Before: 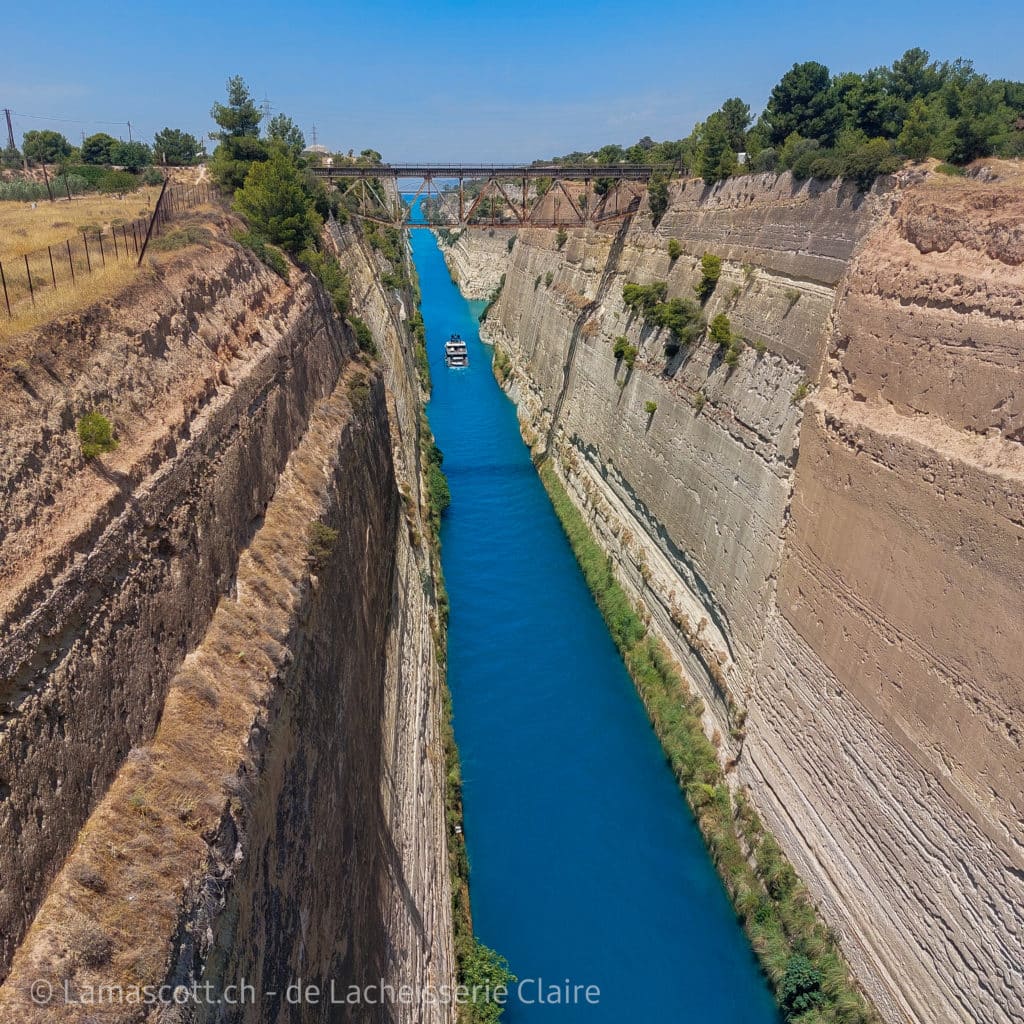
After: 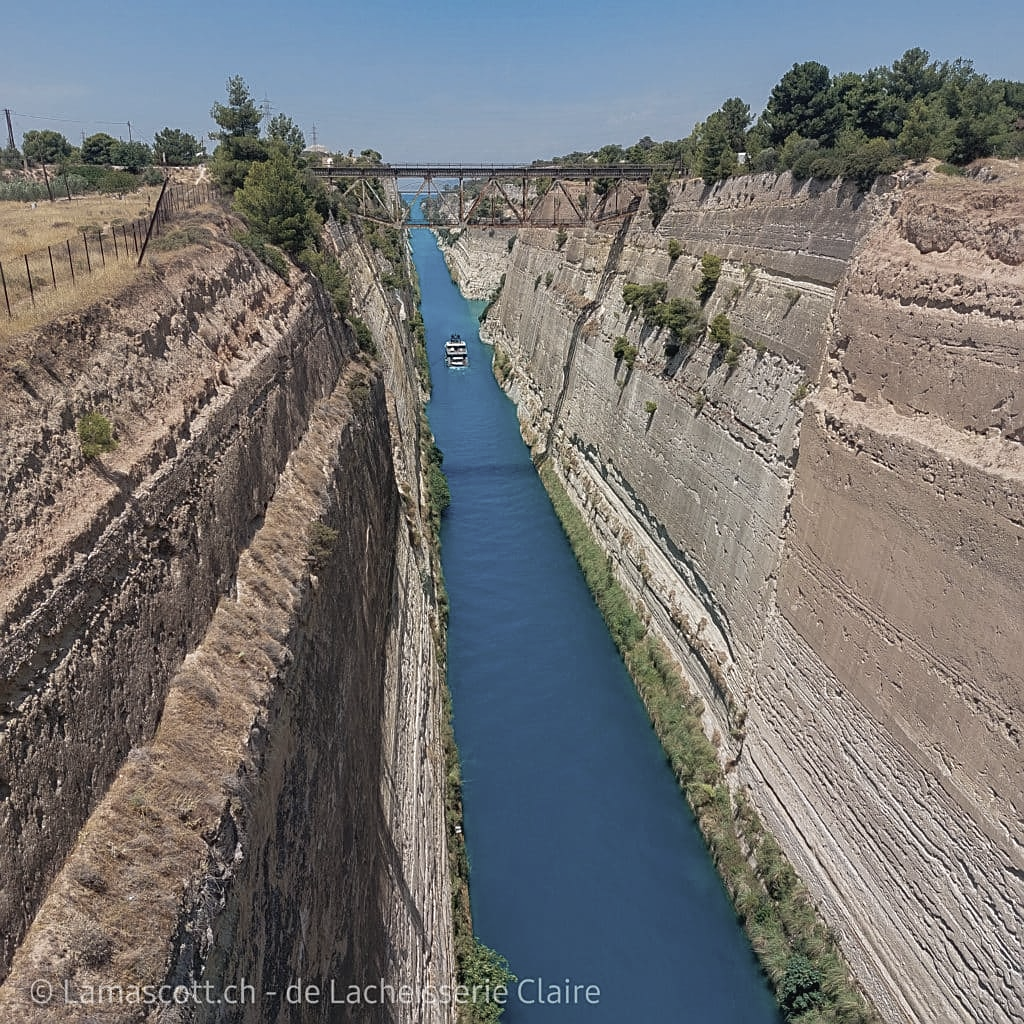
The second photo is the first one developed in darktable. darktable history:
sharpen: on, module defaults
contrast brightness saturation: contrast -0.05, saturation -0.41
